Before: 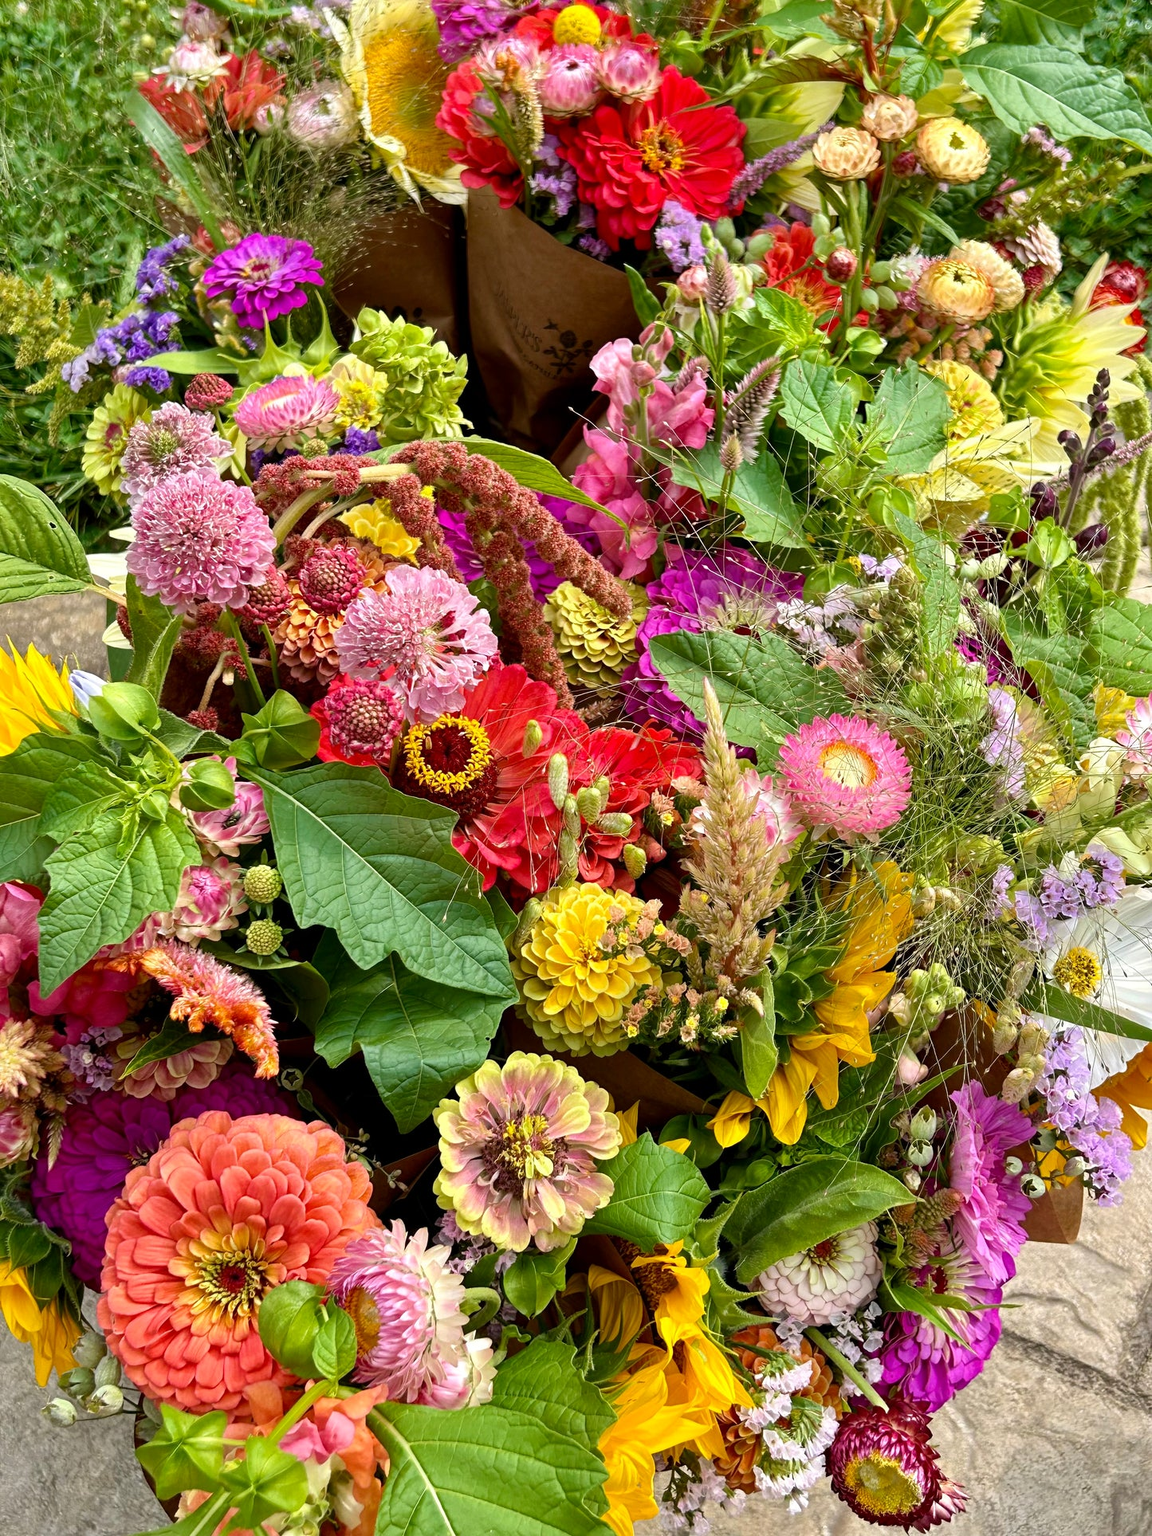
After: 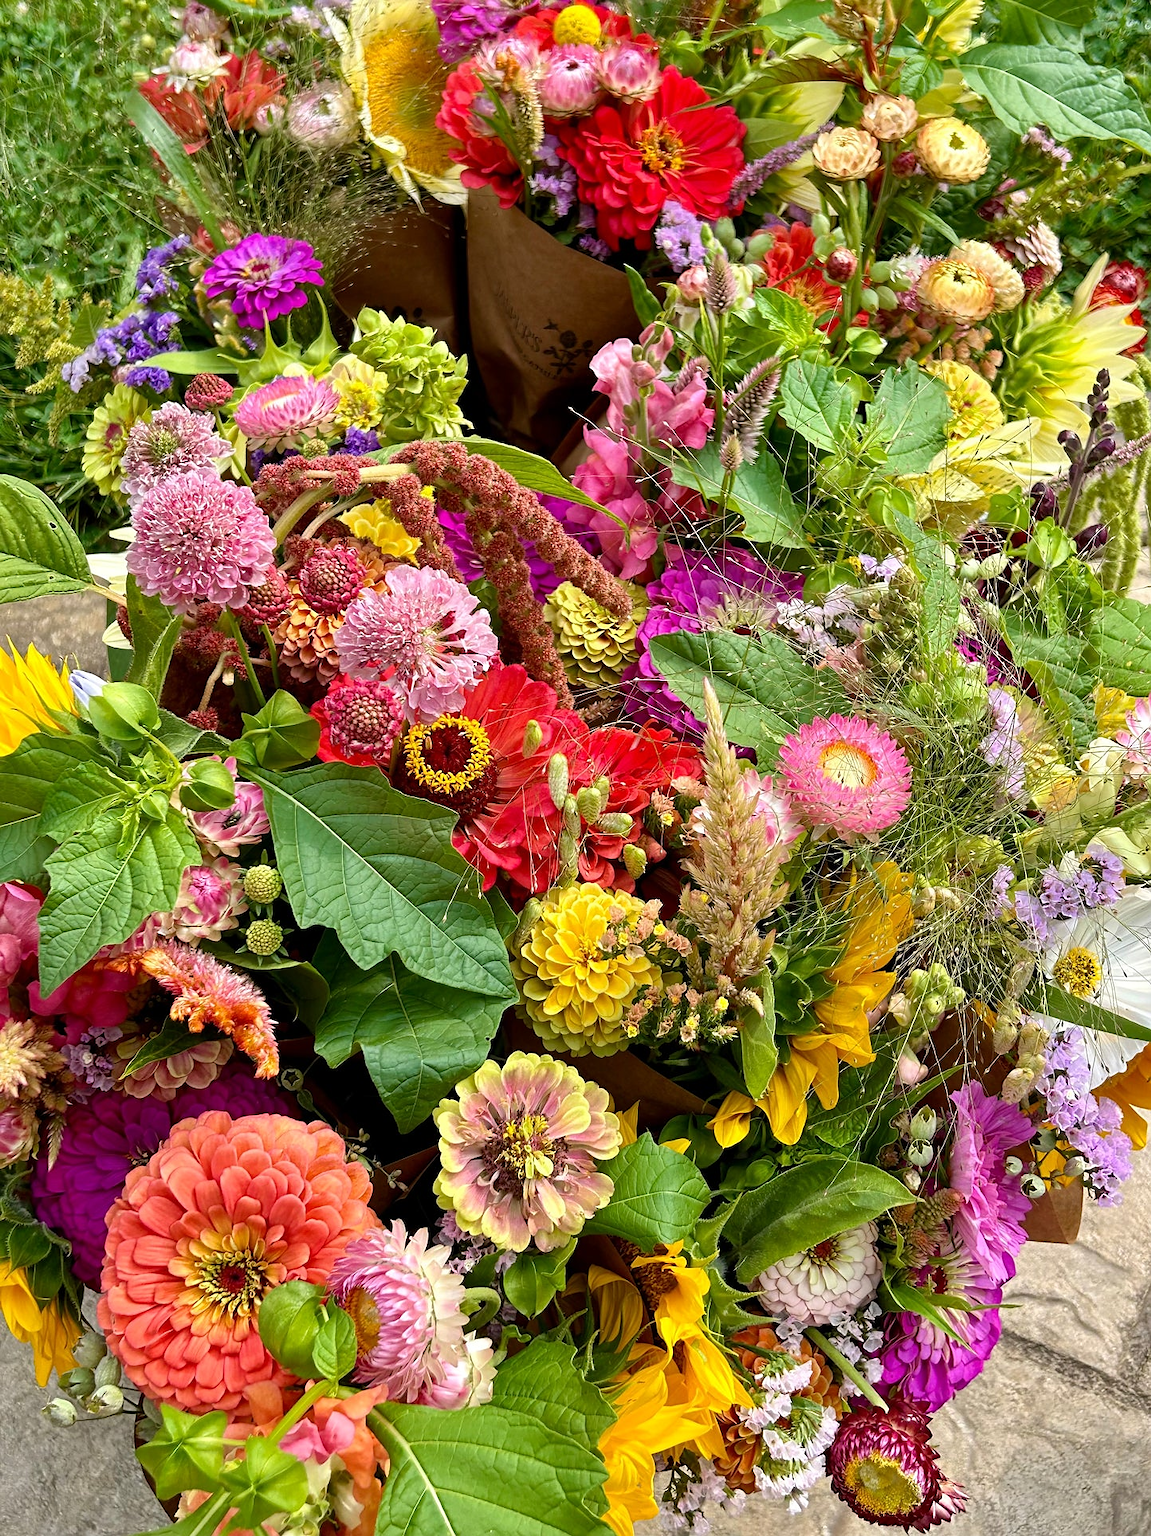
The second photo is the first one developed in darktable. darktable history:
sharpen: radius 1.052, threshold 1.101
